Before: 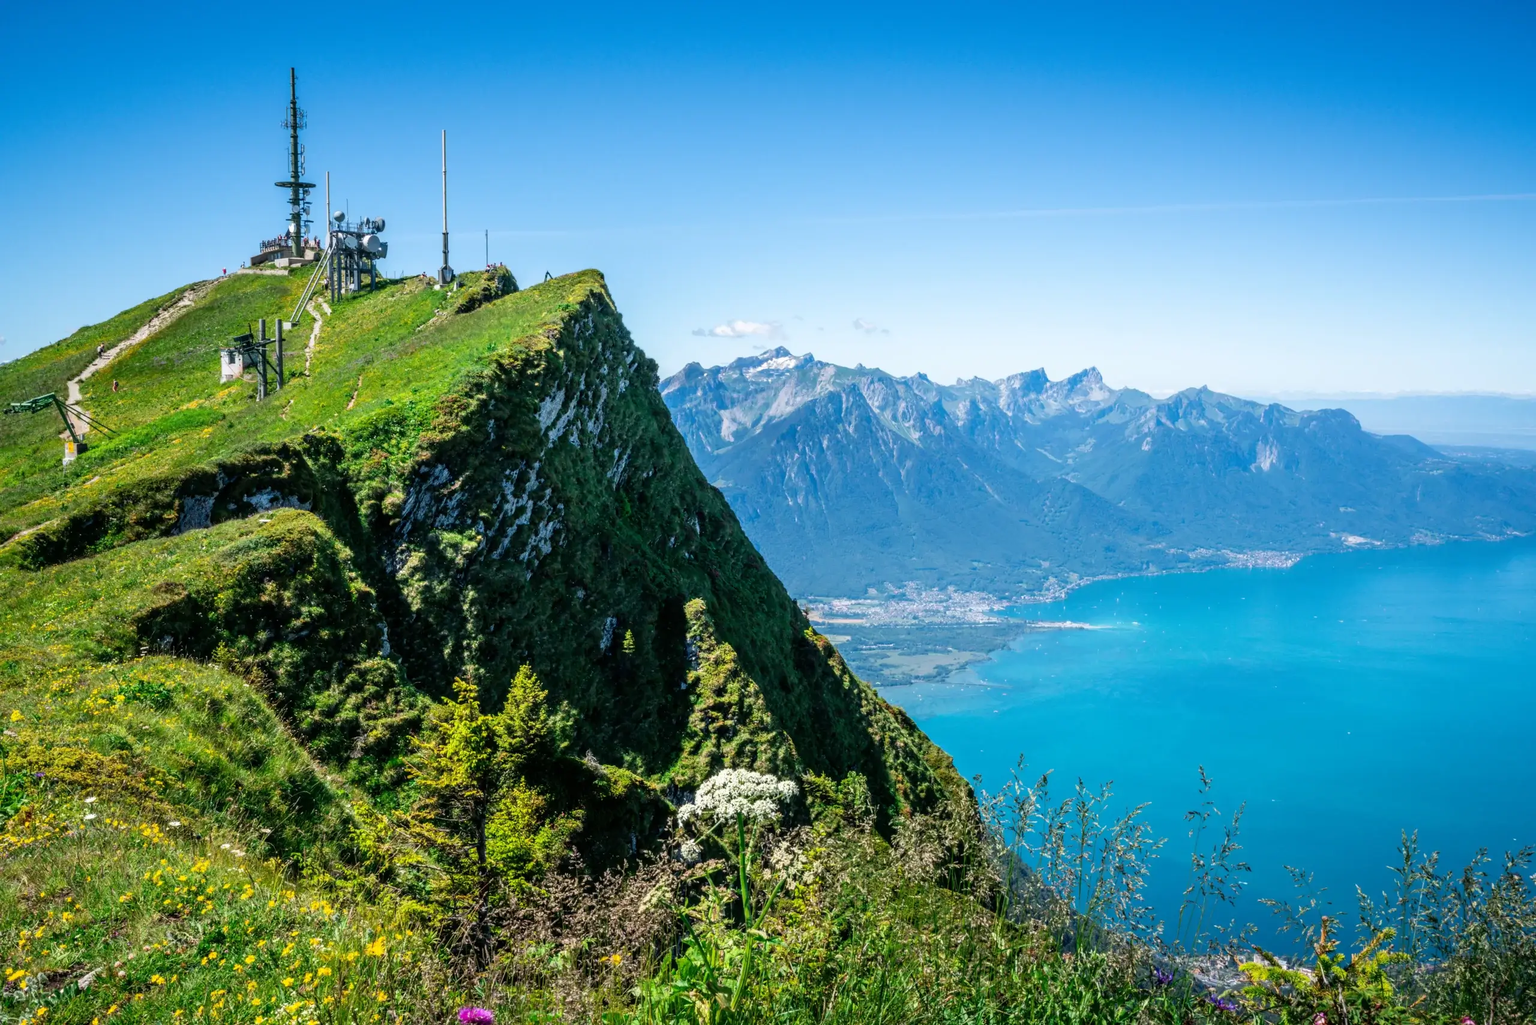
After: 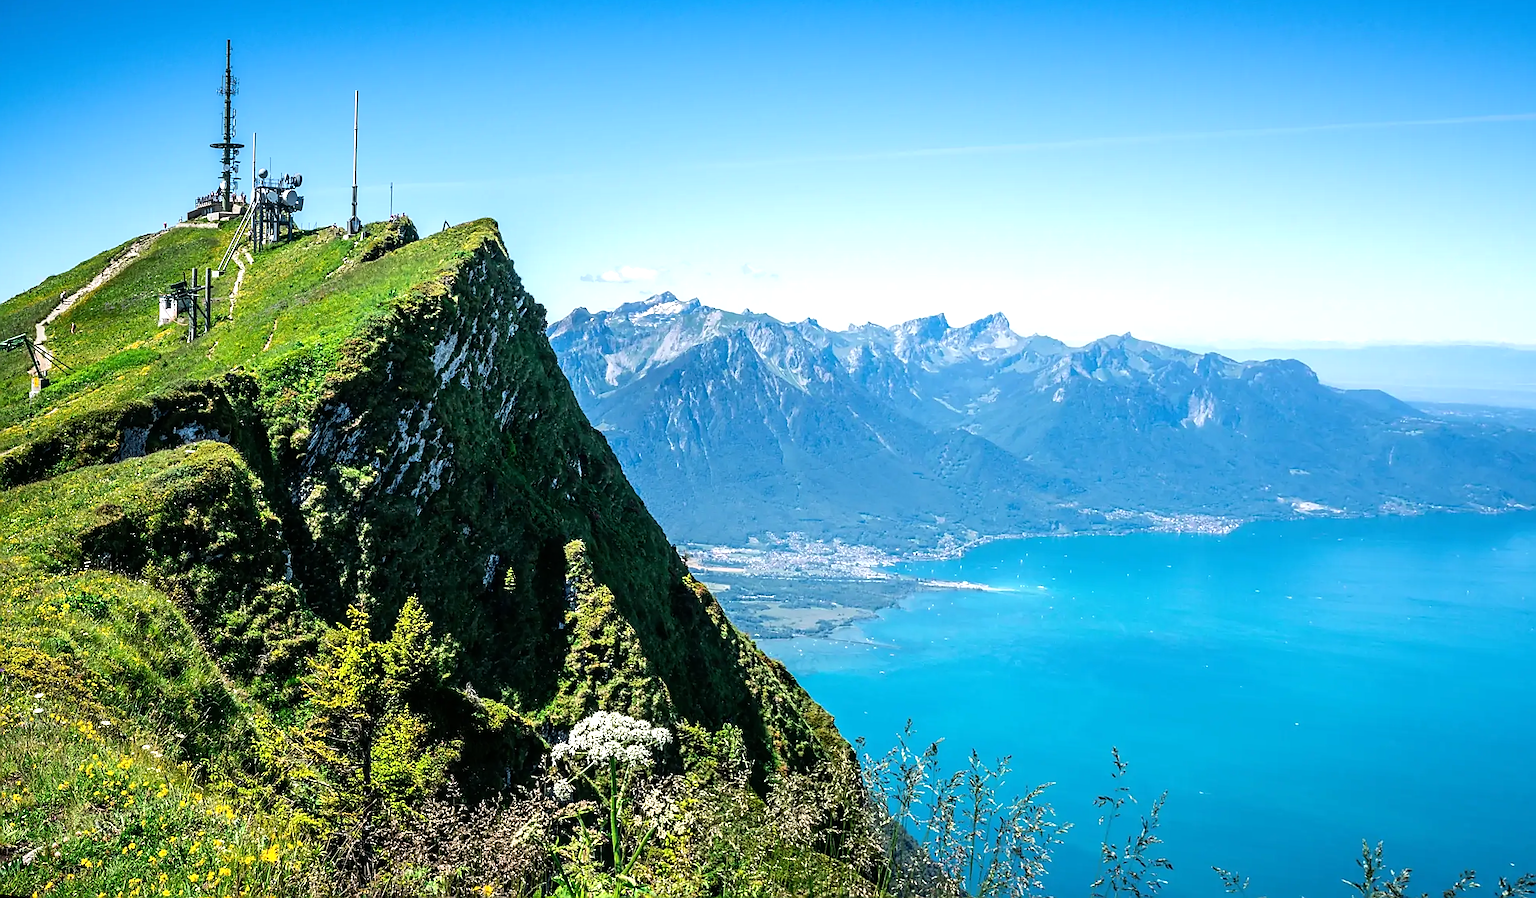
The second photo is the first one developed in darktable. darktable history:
sharpen: radius 1.4, amount 1.25, threshold 0.7
tone equalizer: -8 EV -0.417 EV, -7 EV -0.389 EV, -6 EV -0.333 EV, -5 EV -0.222 EV, -3 EV 0.222 EV, -2 EV 0.333 EV, -1 EV 0.389 EV, +0 EV 0.417 EV, edges refinement/feathering 500, mask exposure compensation -1.57 EV, preserve details no
rotate and perspective: rotation 1.69°, lens shift (vertical) -0.023, lens shift (horizontal) -0.291, crop left 0.025, crop right 0.988, crop top 0.092, crop bottom 0.842
